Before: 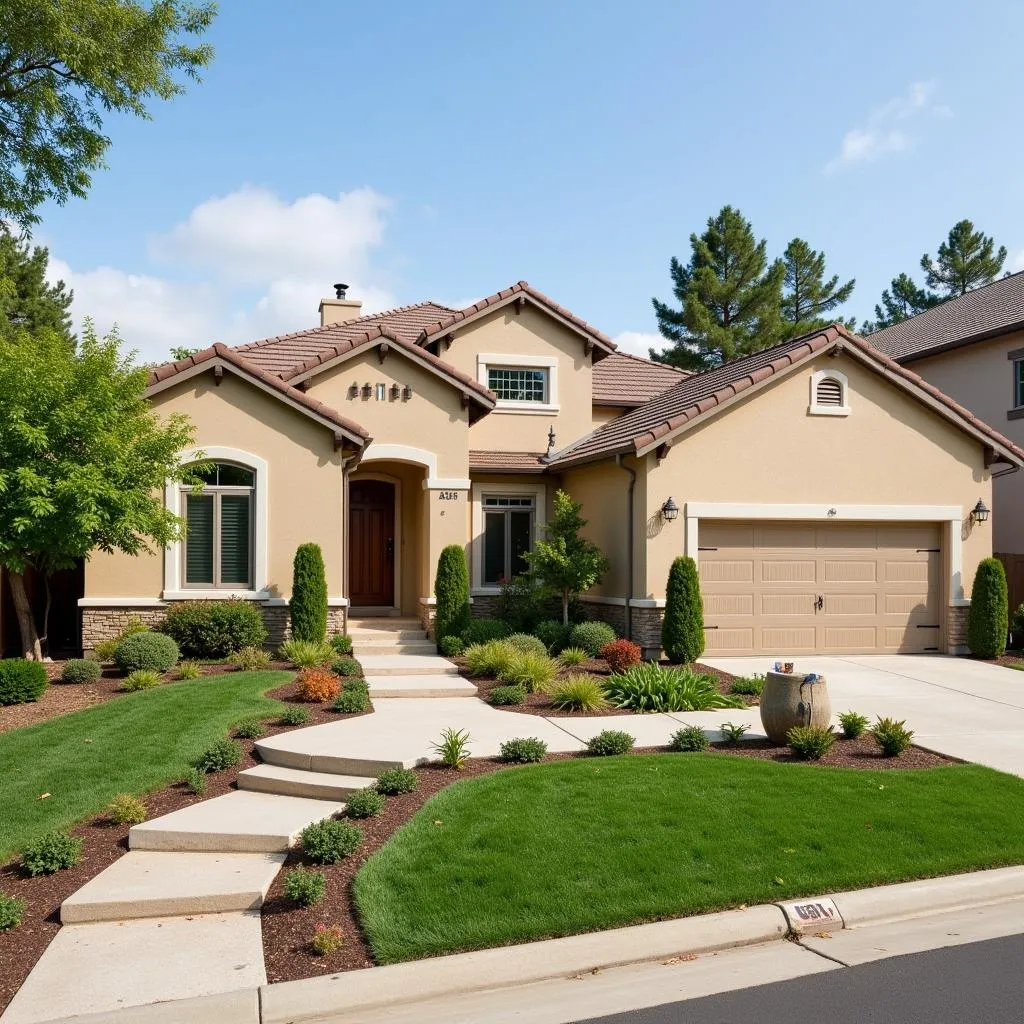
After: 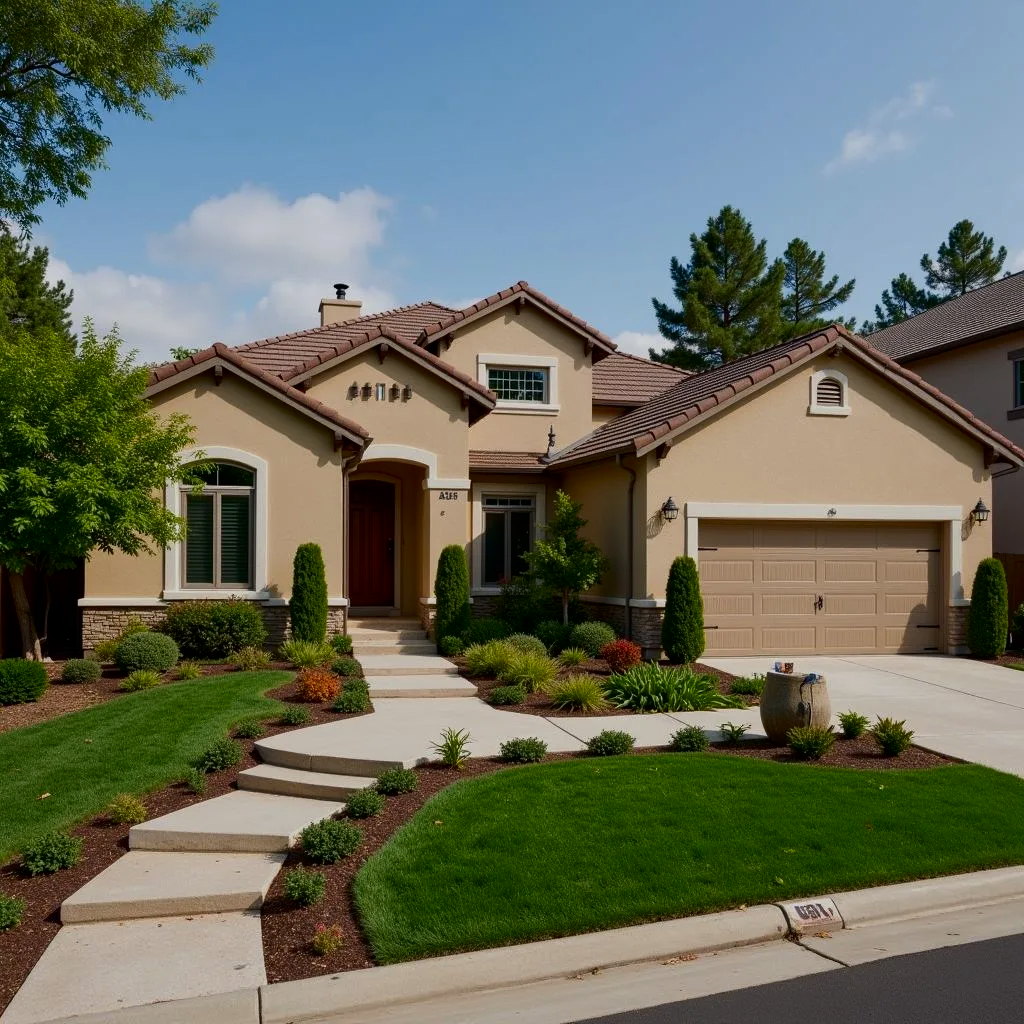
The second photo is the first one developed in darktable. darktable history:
contrast brightness saturation: contrast 0.068, brightness -0.136, saturation 0.105
exposure: exposure -0.49 EV, compensate exposure bias true, compensate highlight preservation false
